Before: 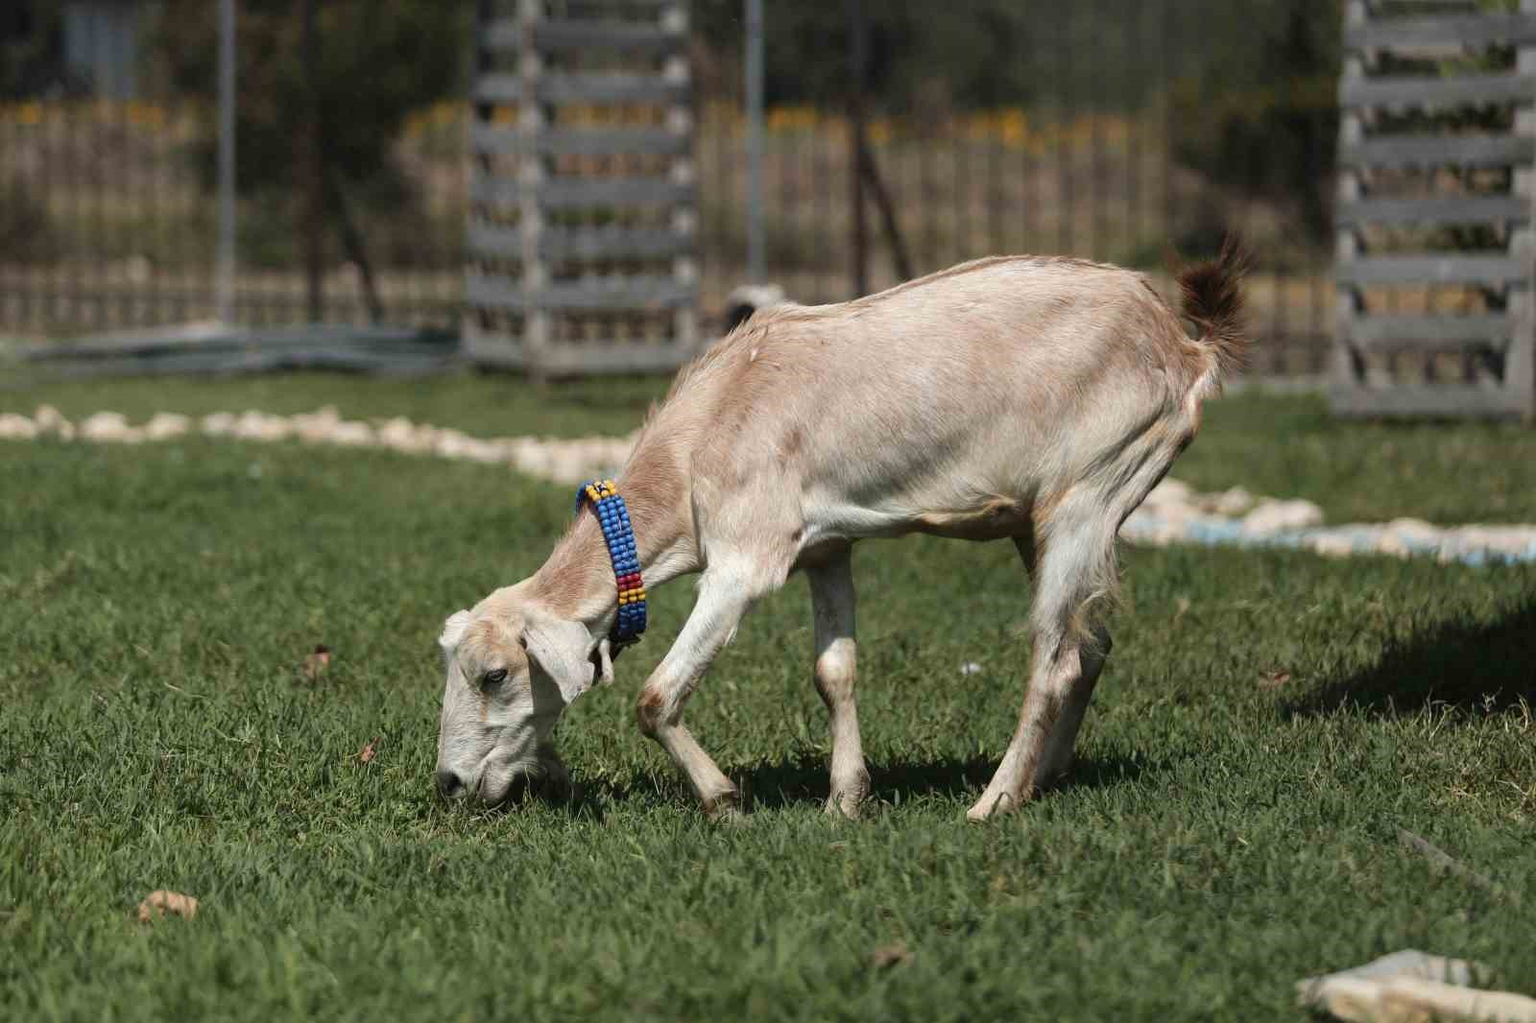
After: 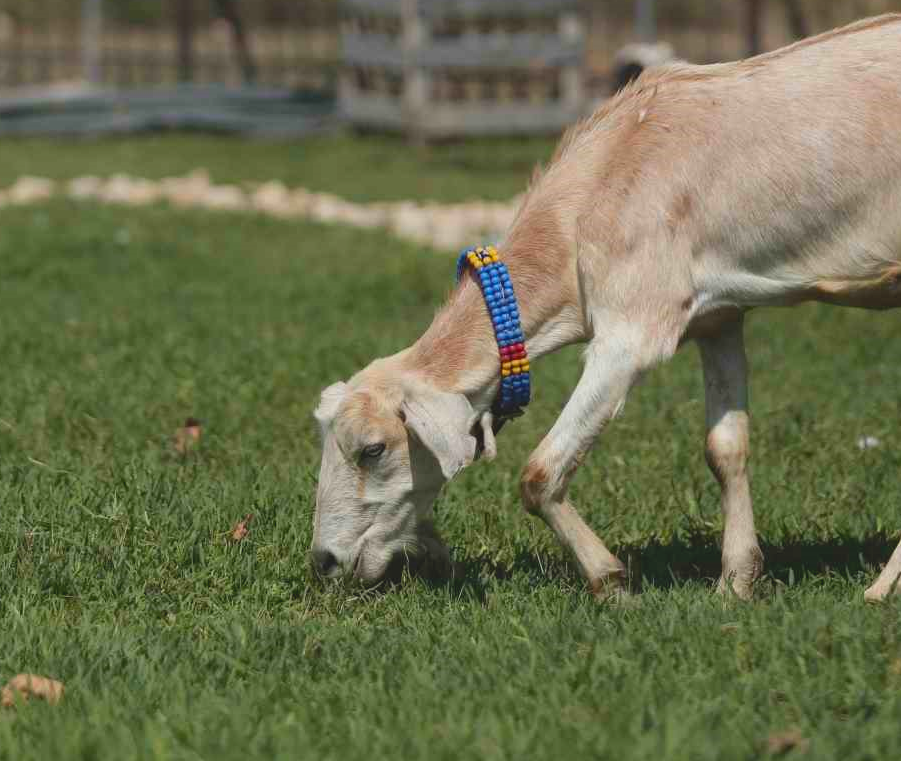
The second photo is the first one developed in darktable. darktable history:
crop: left 8.966%, top 23.852%, right 34.699%, bottom 4.703%
contrast brightness saturation: contrast -0.19, saturation 0.19
